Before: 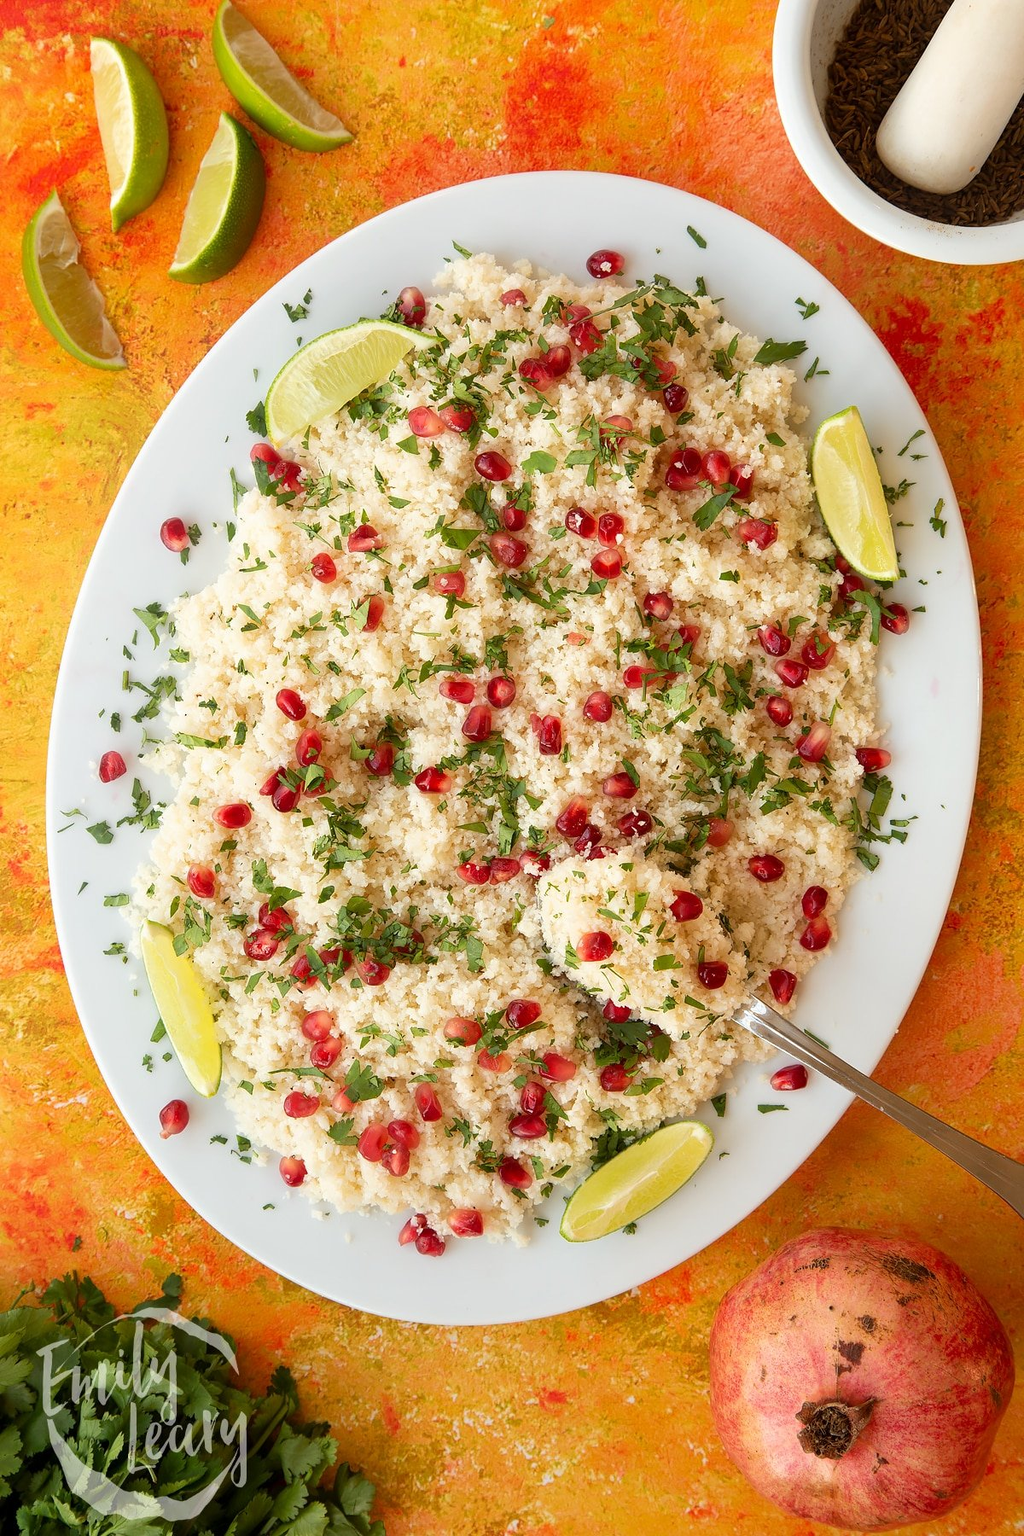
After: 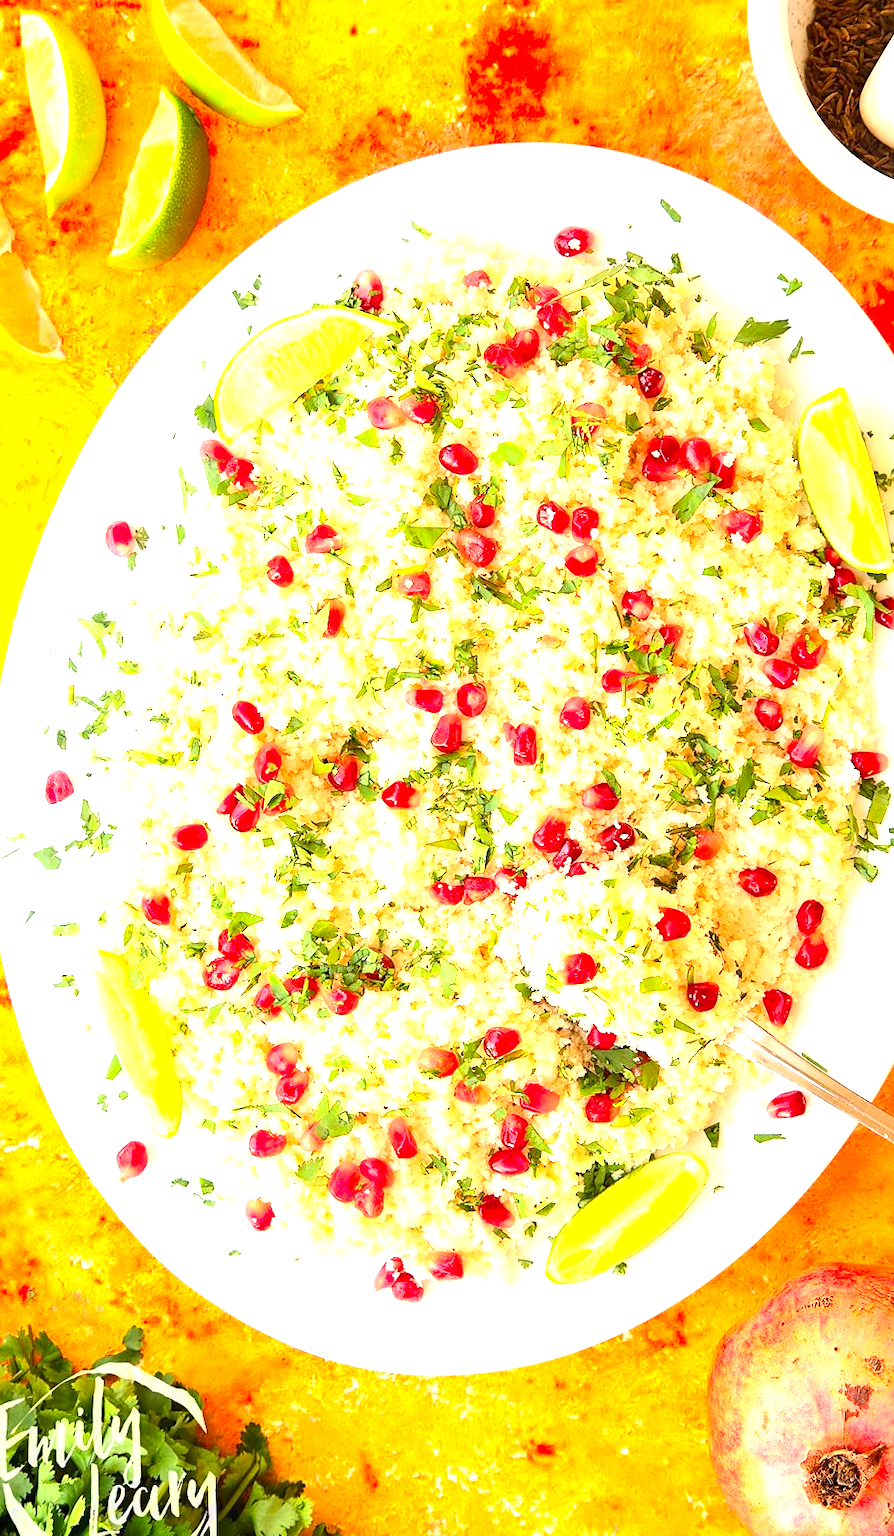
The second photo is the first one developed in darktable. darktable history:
sharpen: amount 0.201
exposure: black level correction 0, exposure 1.741 EV, compensate exposure bias true, compensate highlight preservation false
crop and rotate: angle 1.11°, left 4.327%, top 1.011%, right 11.306%, bottom 2.443%
contrast brightness saturation: contrast 0.225, brightness 0.102, saturation 0.29
